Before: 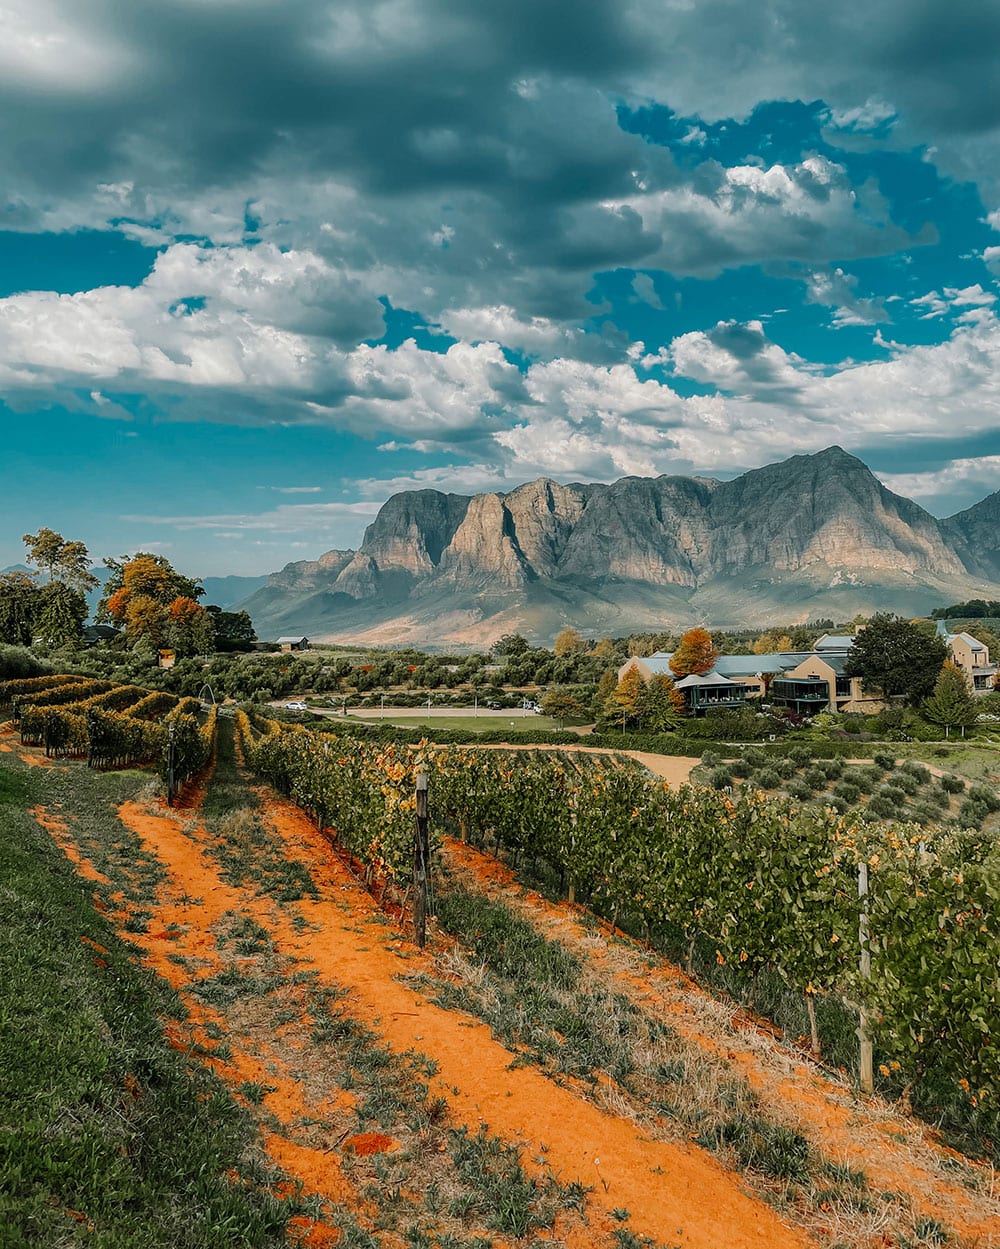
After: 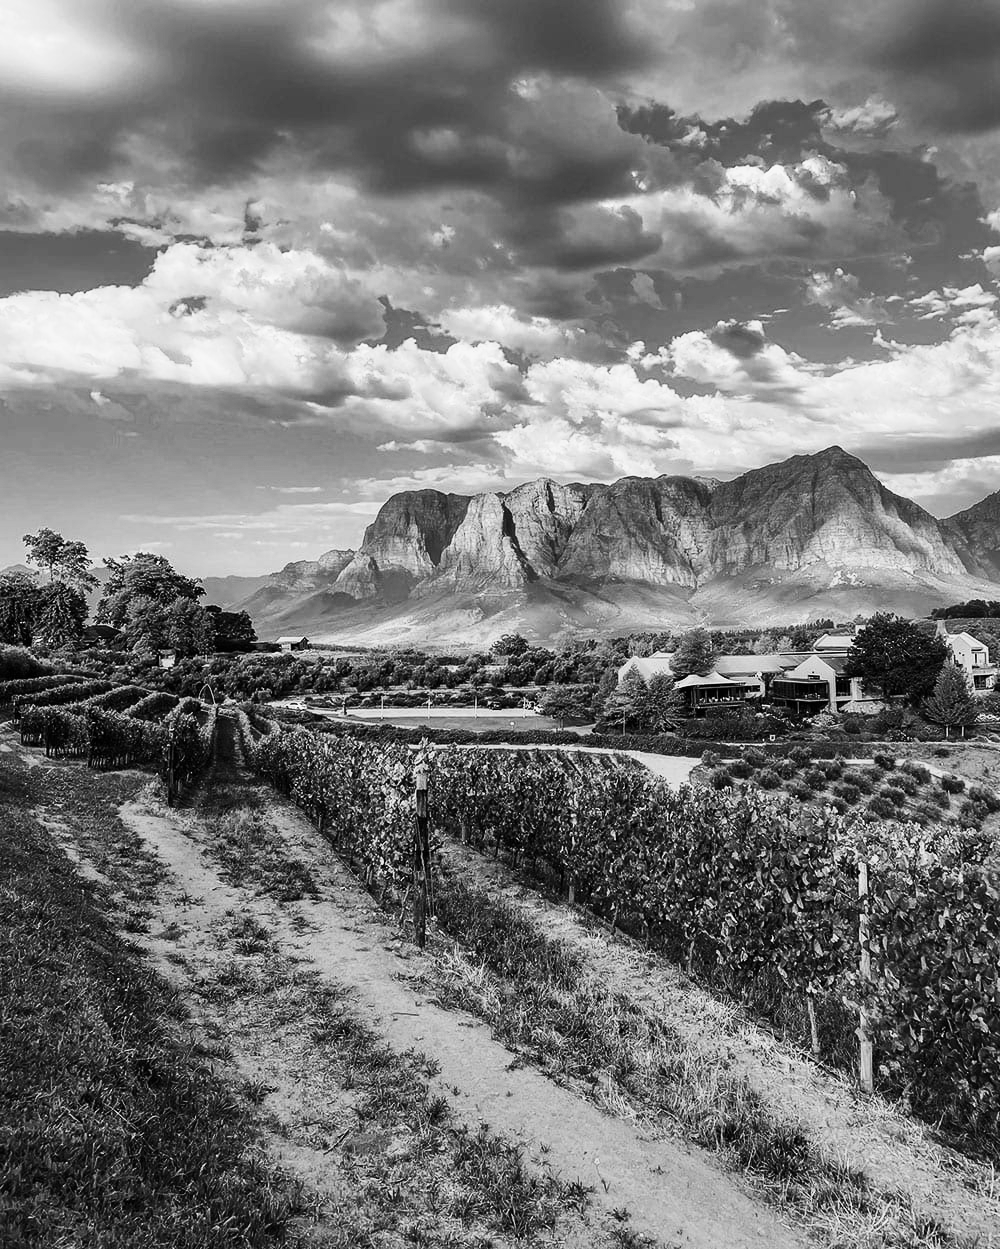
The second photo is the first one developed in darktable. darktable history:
monochrome: on, module defaults
tone curve: curves: ch0 [(0, 0) (0.187, 0.12) (0.384, 0.363) (0.577, 0.681) (0.735, 0.881) (0.864, 0.959) (1, 0.987)]; ch1 [(0, 0) (0.402, 0.36) (0.476, 0.466) (0.501, 0.501) (0.518, 0.514) (0.564, 0.614) (0.614, 0.664) (0.741, 0.829) (1, 1)]; ch2 [(0, 0) (0.429, 0.387) (0.483, 0.481) (0.503, 0.501) (0.522, 0.531) (0.564, 0.605) (0.615, 0.697) (0.702, 0.774) (1, 0.895)], color space Lab, independent channels
